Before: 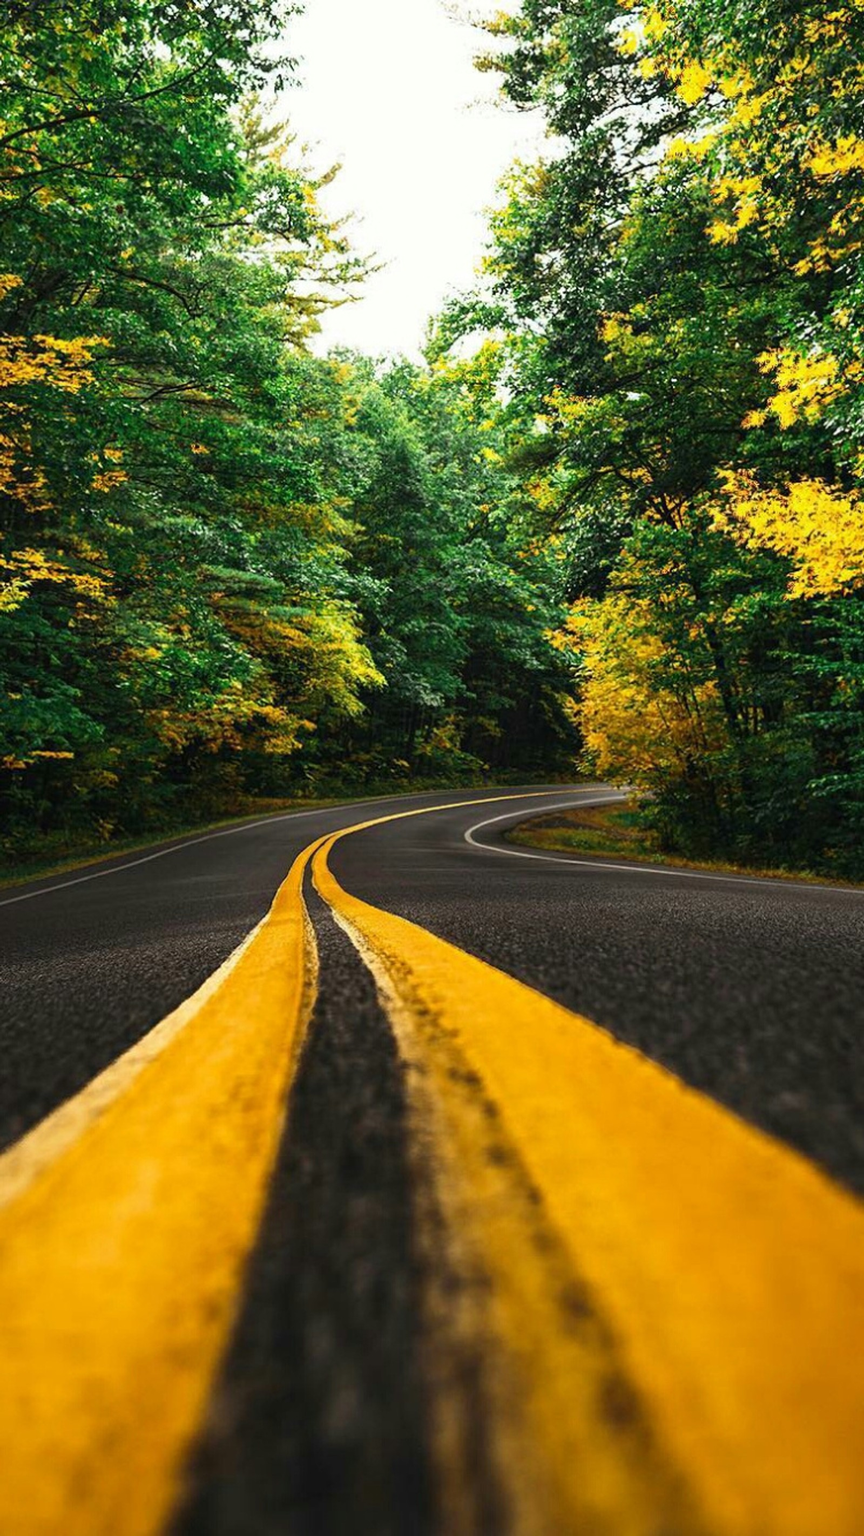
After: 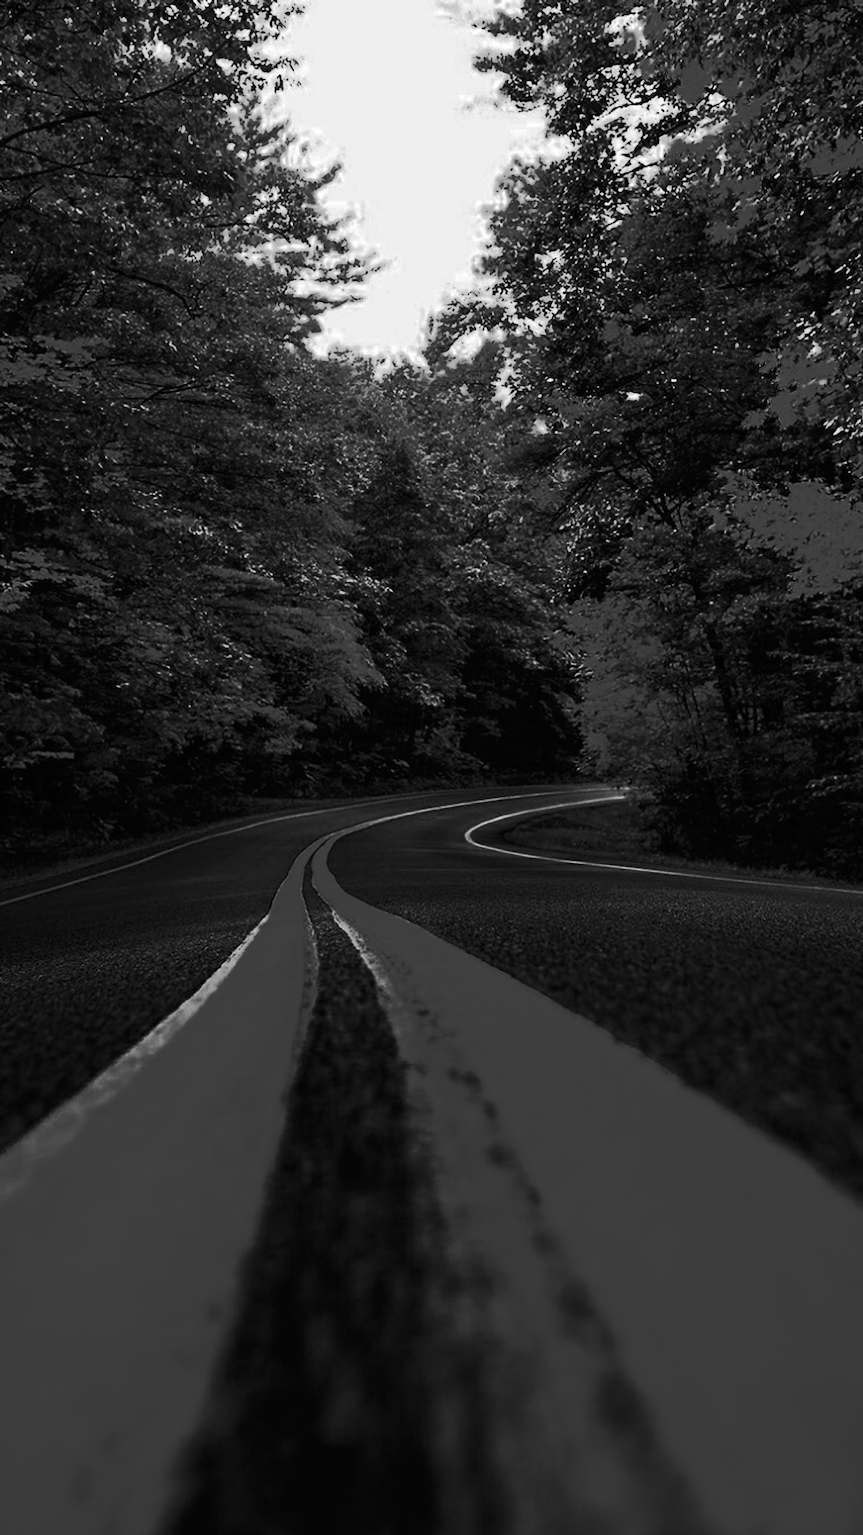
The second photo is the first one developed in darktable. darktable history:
tone curve: curves: ch0 [(0, 0) (0.003, 0.002) (0.011, 0.004) (0.025, 0.005) (0.044, 0.009) (0.069, 0.013) (0.1, 0.017) (0.136, 0.036) (0.177, 0.066) (0.224, 0.102) (0.277, 0.143) (0.335, 0.197) (0.399, 0.268) (0.468, 0.389) (0.543, 0.549) (0.623, 0.714) (0.709, 0.801) (0.801, 0.854) (0.898, 0.9) (1, 1)], preserve colors none
color zones: curves: ch0 [(0.287, 0.048) (0.493, 0.484) (0.737, 0.816)]; ch1 [(0, 0) (0.143, 0) (0.286, 0) (0.429, 0) (0.571, 0) (0.714, 0) (0.857, 0)]
